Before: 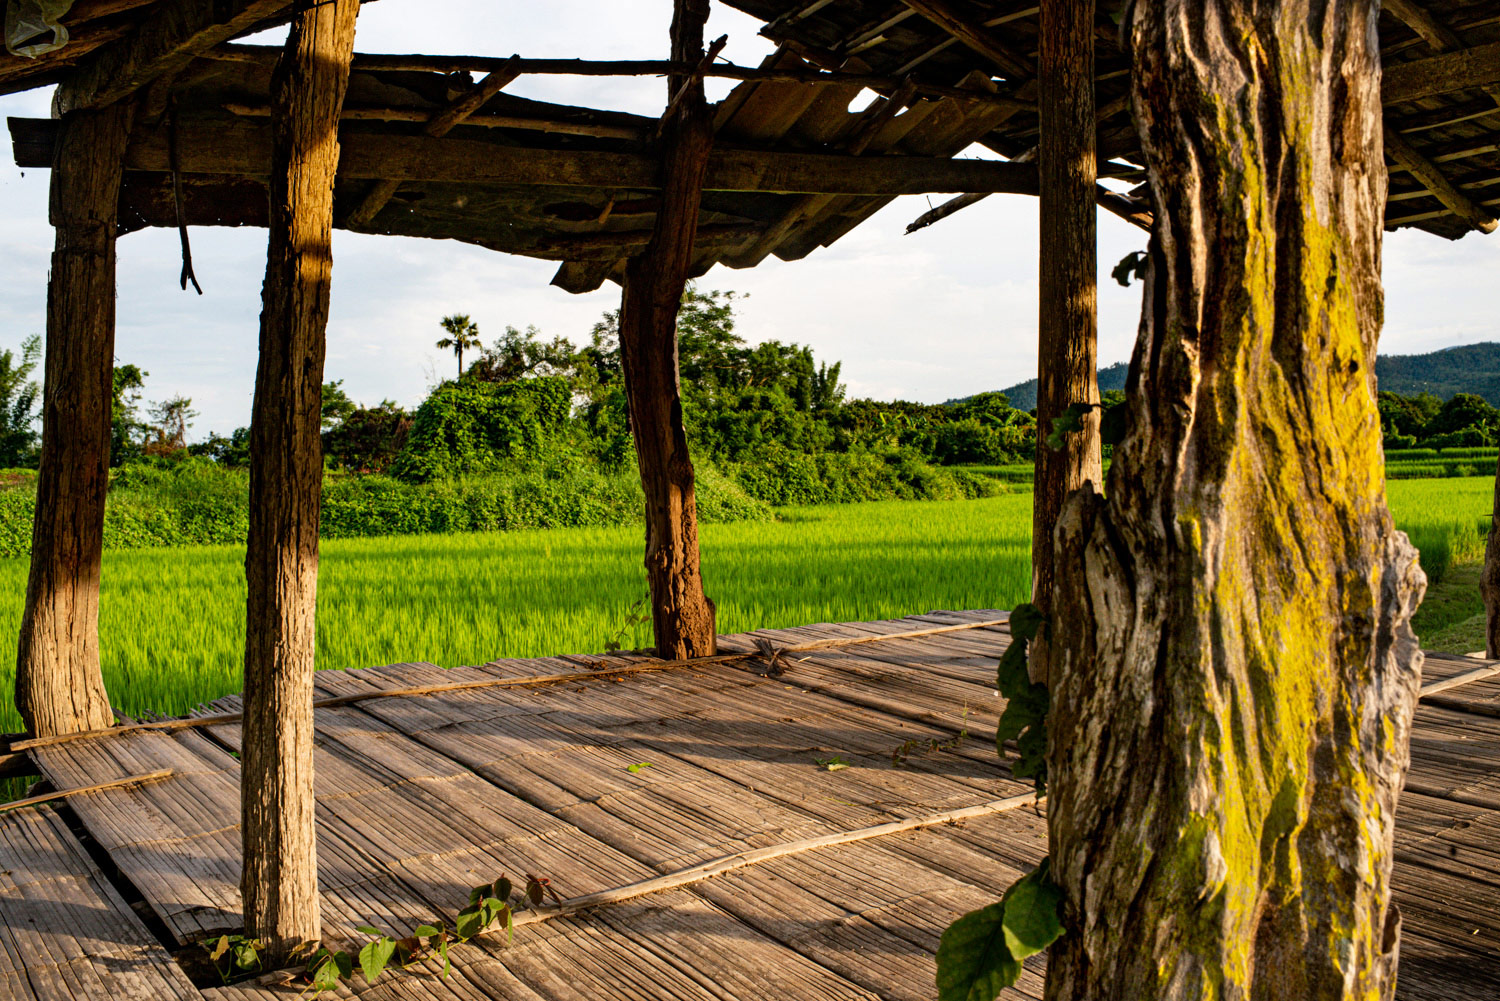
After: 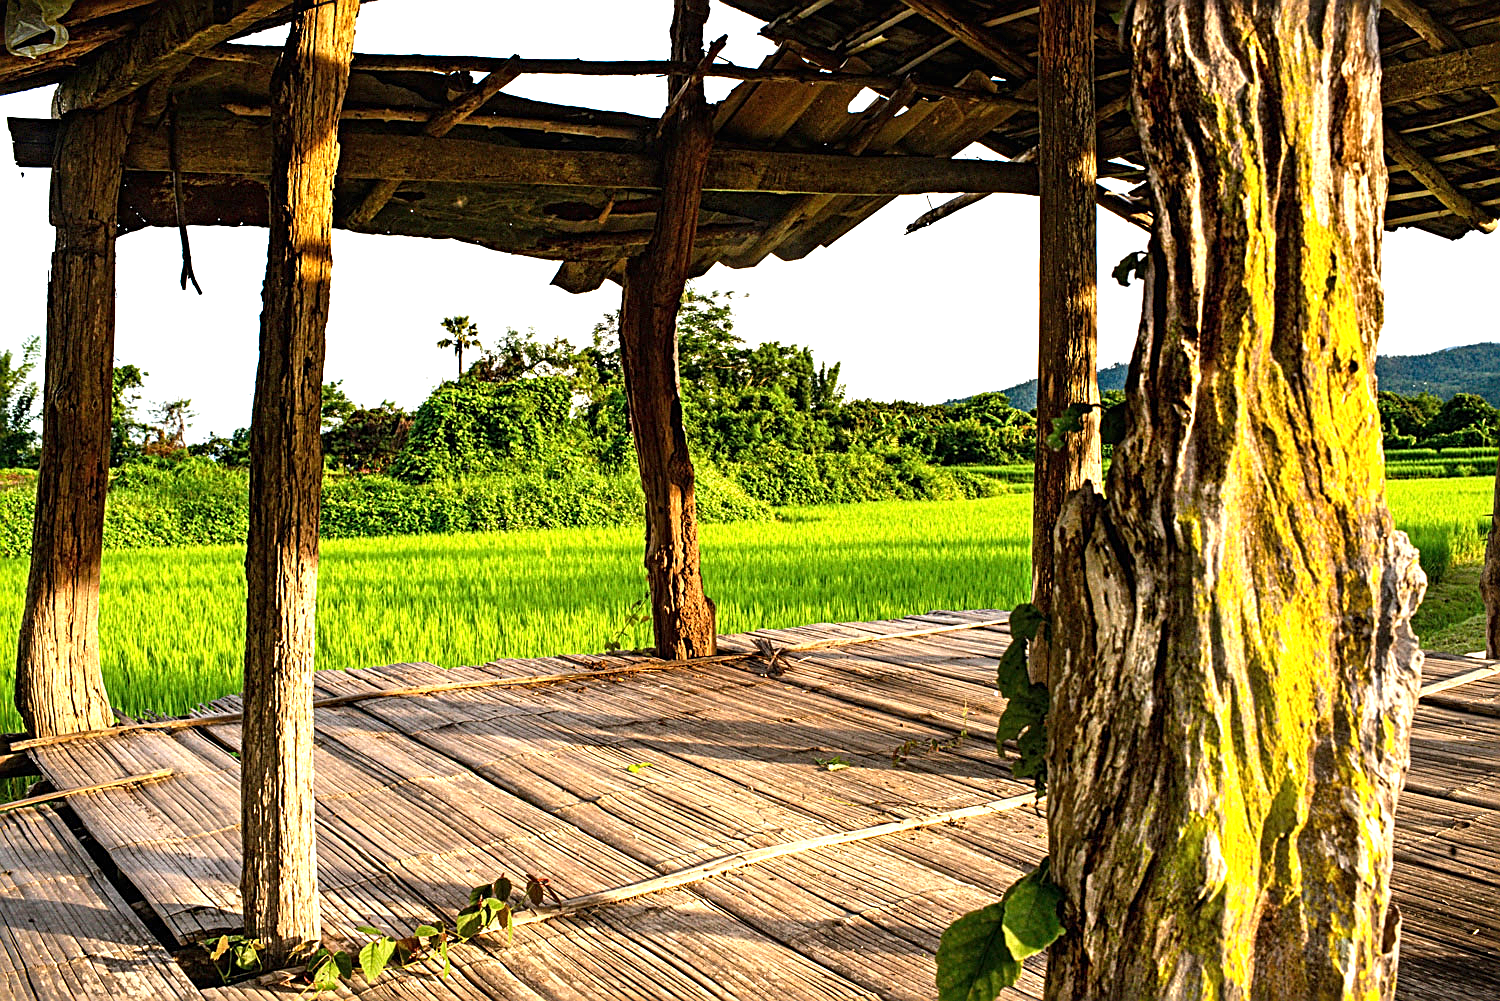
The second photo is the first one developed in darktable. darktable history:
exposure: black level correction 0, exposure 1.1 EV, compensate exposure bias true, compensate highlight preservation false
sharpen: amount 0.75
